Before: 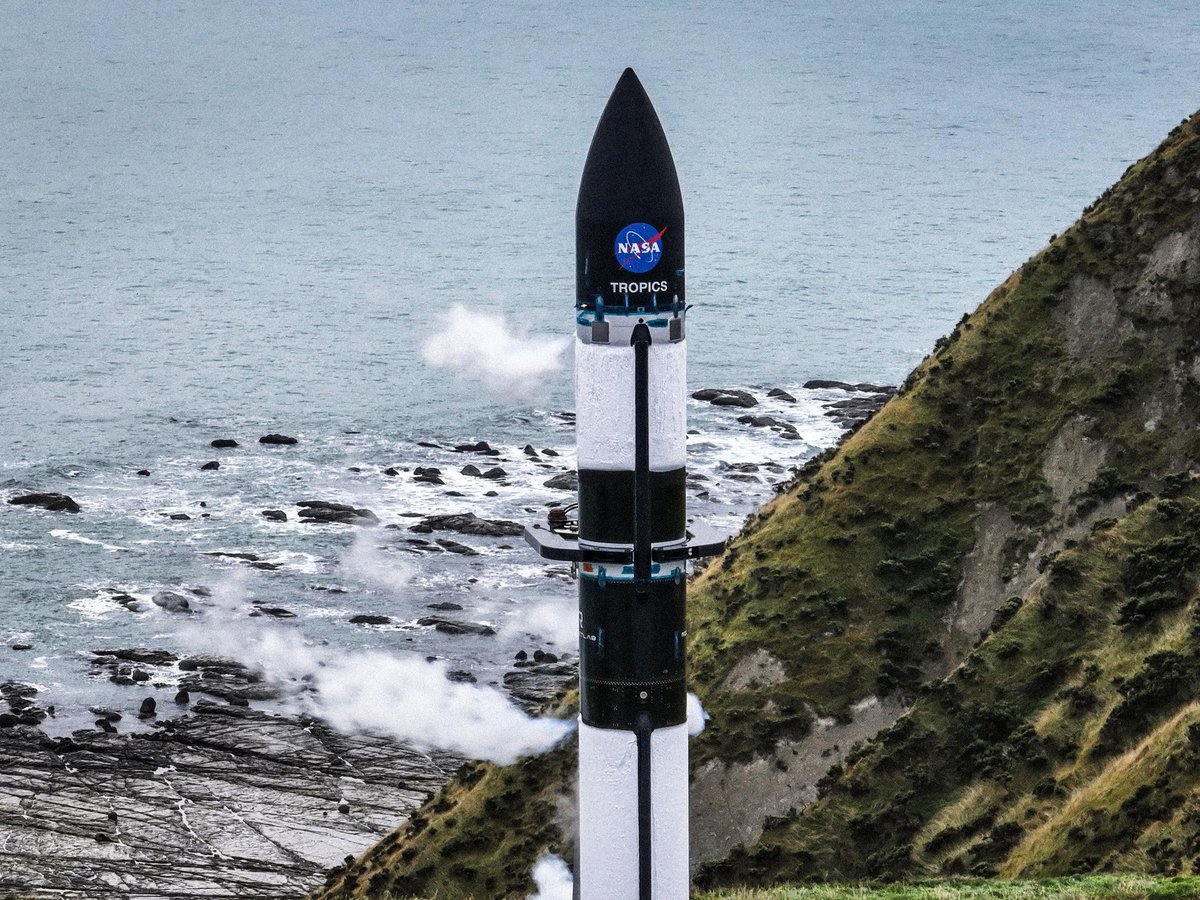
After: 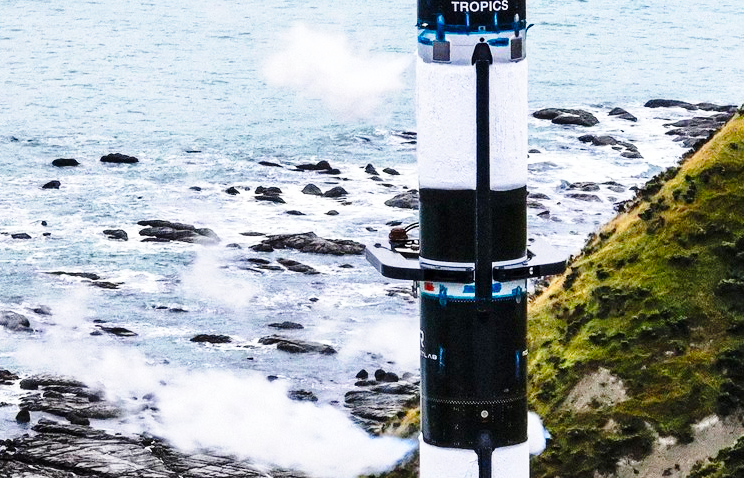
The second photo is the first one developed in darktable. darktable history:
contrast brightness saturation: saturation 0.5
crop: left 13.312%, top 31.28%, right 24.627%, bottom 15.582%
base curve: curves: ch0 [(0, 0) (0.028, 0.03) (0.121, 0.232) (0.46, 0.748) (0.859, 0.968) (1, 1)], preserve colors none
